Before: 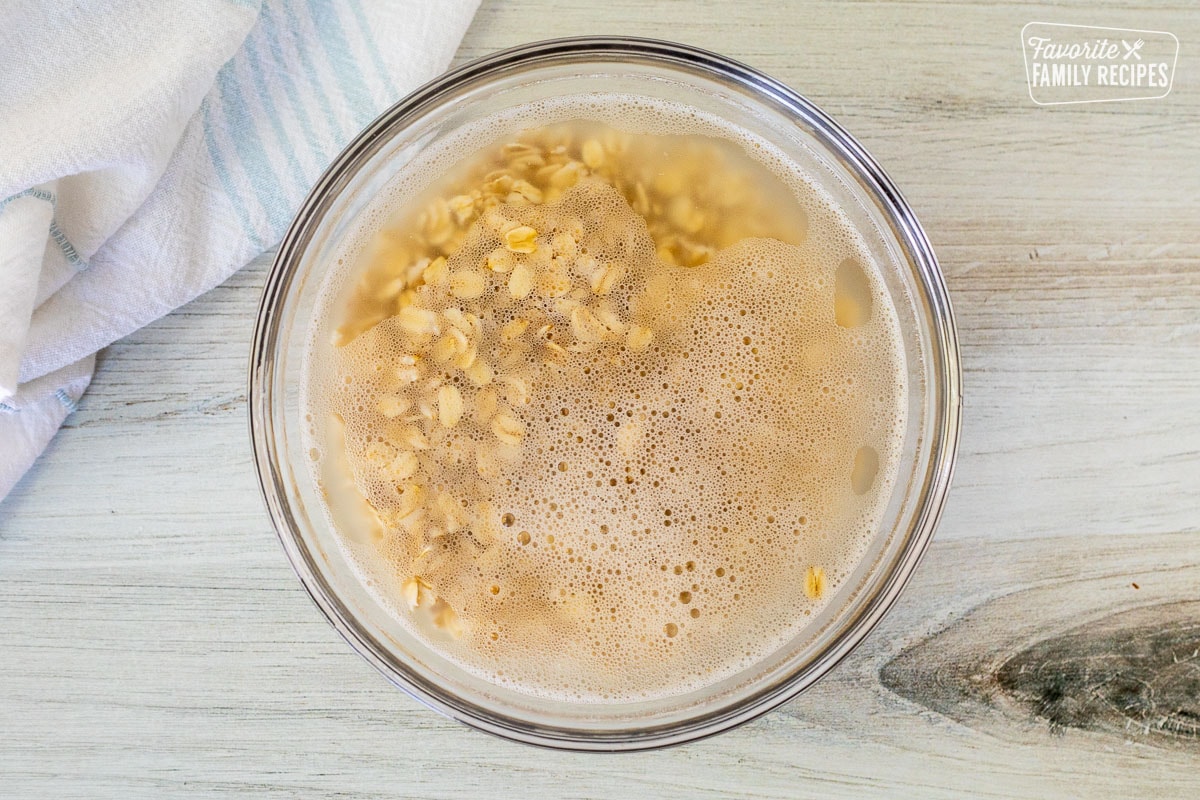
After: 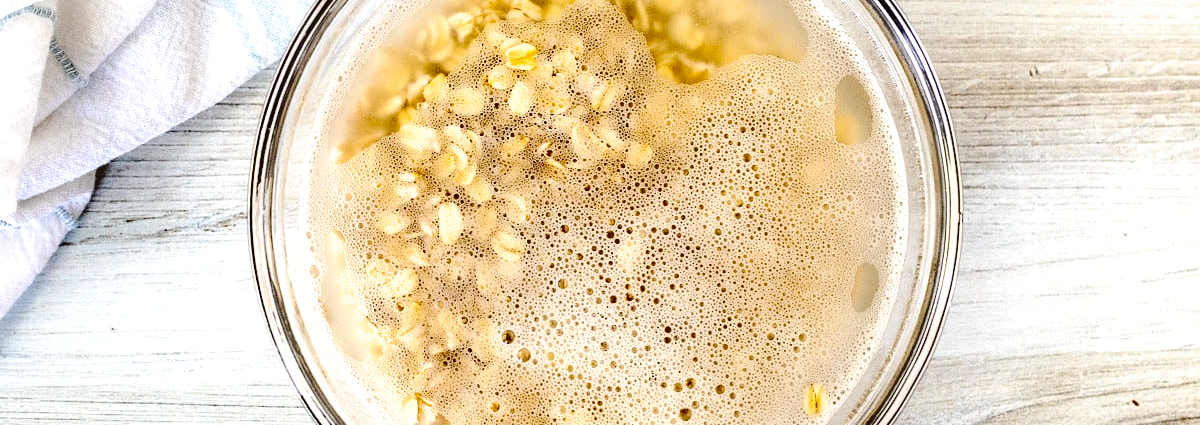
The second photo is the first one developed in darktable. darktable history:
tone equalizer: -8 EV -0.734 EV, -7 EV -0.74 EV, -6 EV -0.632 EV, -5 EV -0.361 EV, -3 EV 0.398 EV, -2 EV 0.6 EV, -1 EV 0.693 EV, +0 EV 0.773 EV, edges refinement/feathering 500, mask exposure compensation -1.57 EV, preserve details no
shadows and highlights: low approximation 0.01, soften with gaussian
crop and rotate: top 23.047%, bottom 23.74%
tone curve: curves: ch0 [(0, 0) (0.003, 0.019) (0.011, 0.021) (0.025, 0.023) (0.044, 0.026) (0.069, 0.037) (0.1, 0.059) (0.136, 0.088) (0.177, 0.138) (0.224, 0.199) (0.277, 0.279) (0.335, 0.376) (0.399, 0.481) (0.468, 0.581) (0.543, 0.658) (0.623, 0.735) (0.709, 0.8) (0.801, 0.861) (0.898, 0.928) (1, 1)], preserve colors none
